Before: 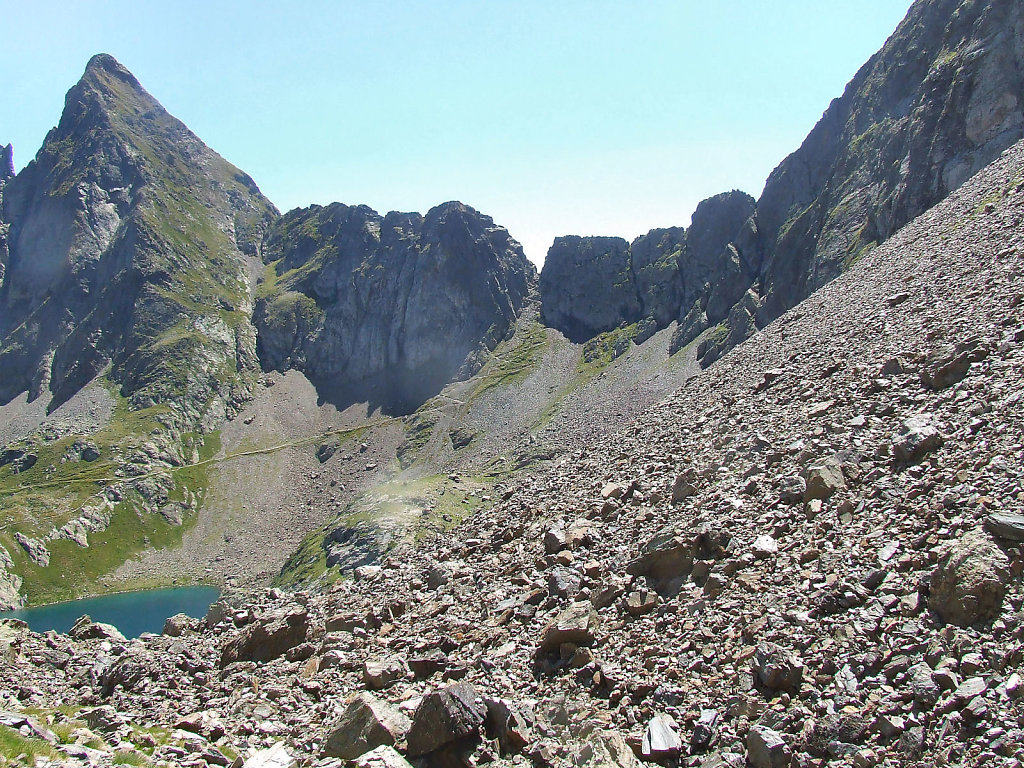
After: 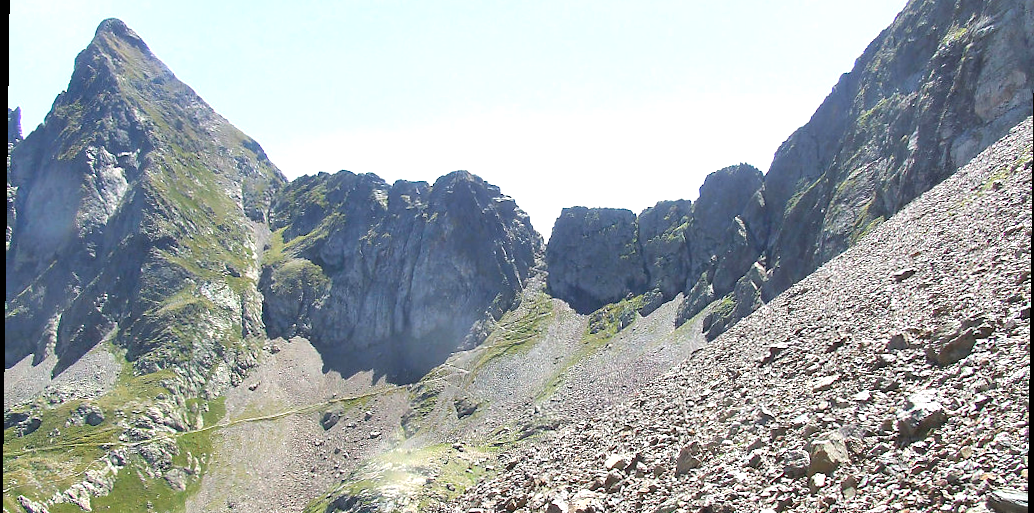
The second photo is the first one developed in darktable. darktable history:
crop and rotate: top 4.848%, bottom 29.503%
exposure: black level correction 0, exposure 0.7 EV, compensate exposure bias true, compensate highlight preservation false
rotate and perspective: rotation 0.8°, automatic cropping off
local contrast: mode bilateral grid, contrast 20, coarseness 50, detail 102%, midtone range 0.2
